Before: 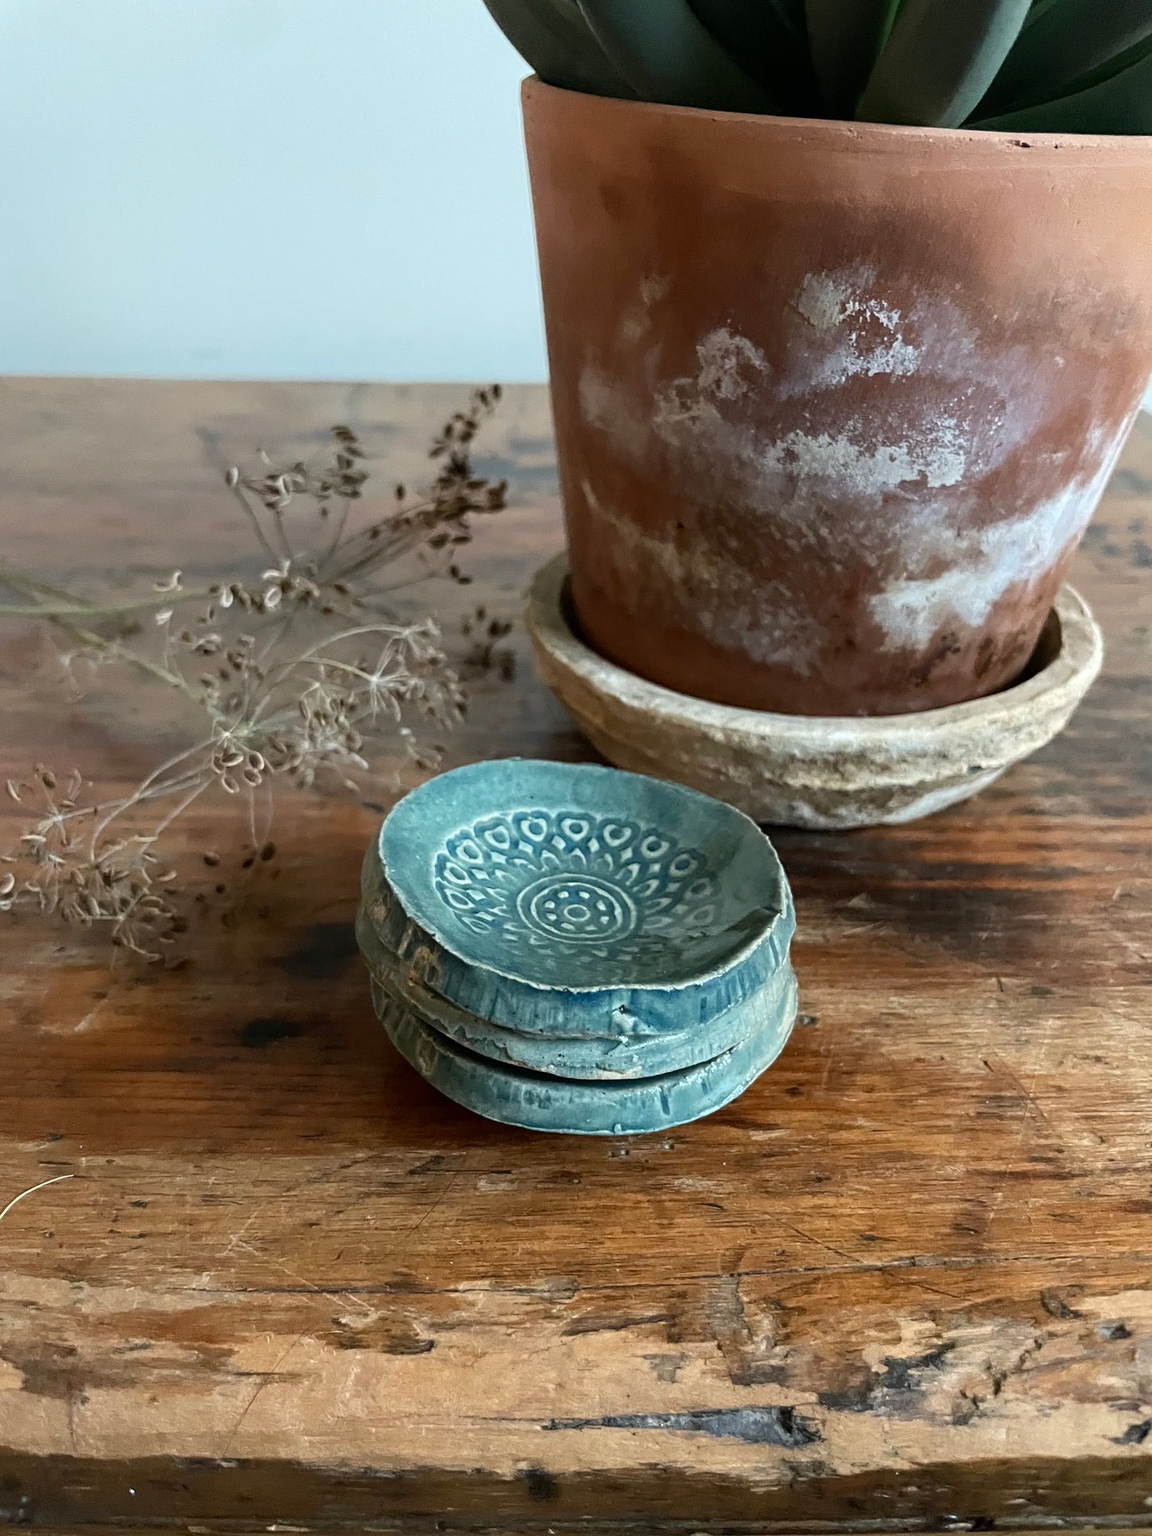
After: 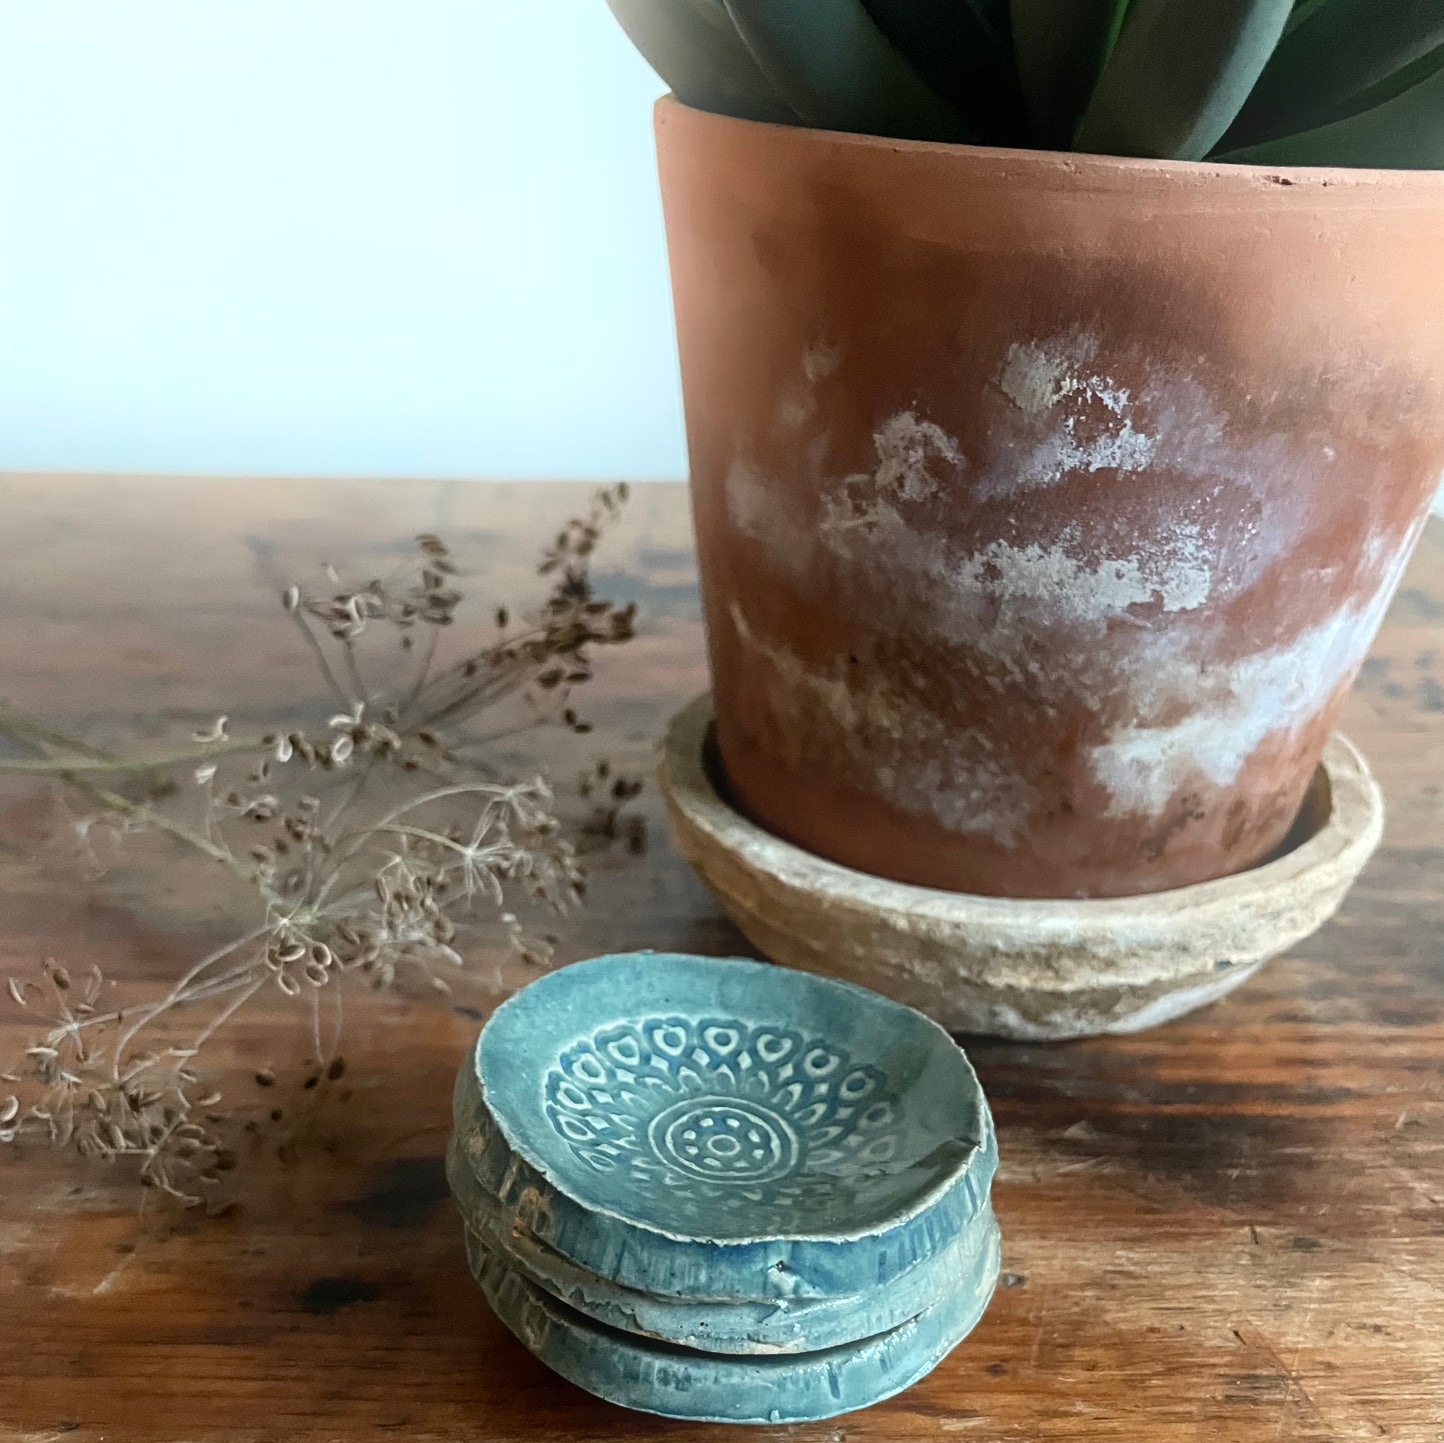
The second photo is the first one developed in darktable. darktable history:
crop: bottom 24.967%
bloom: on, module defaults
